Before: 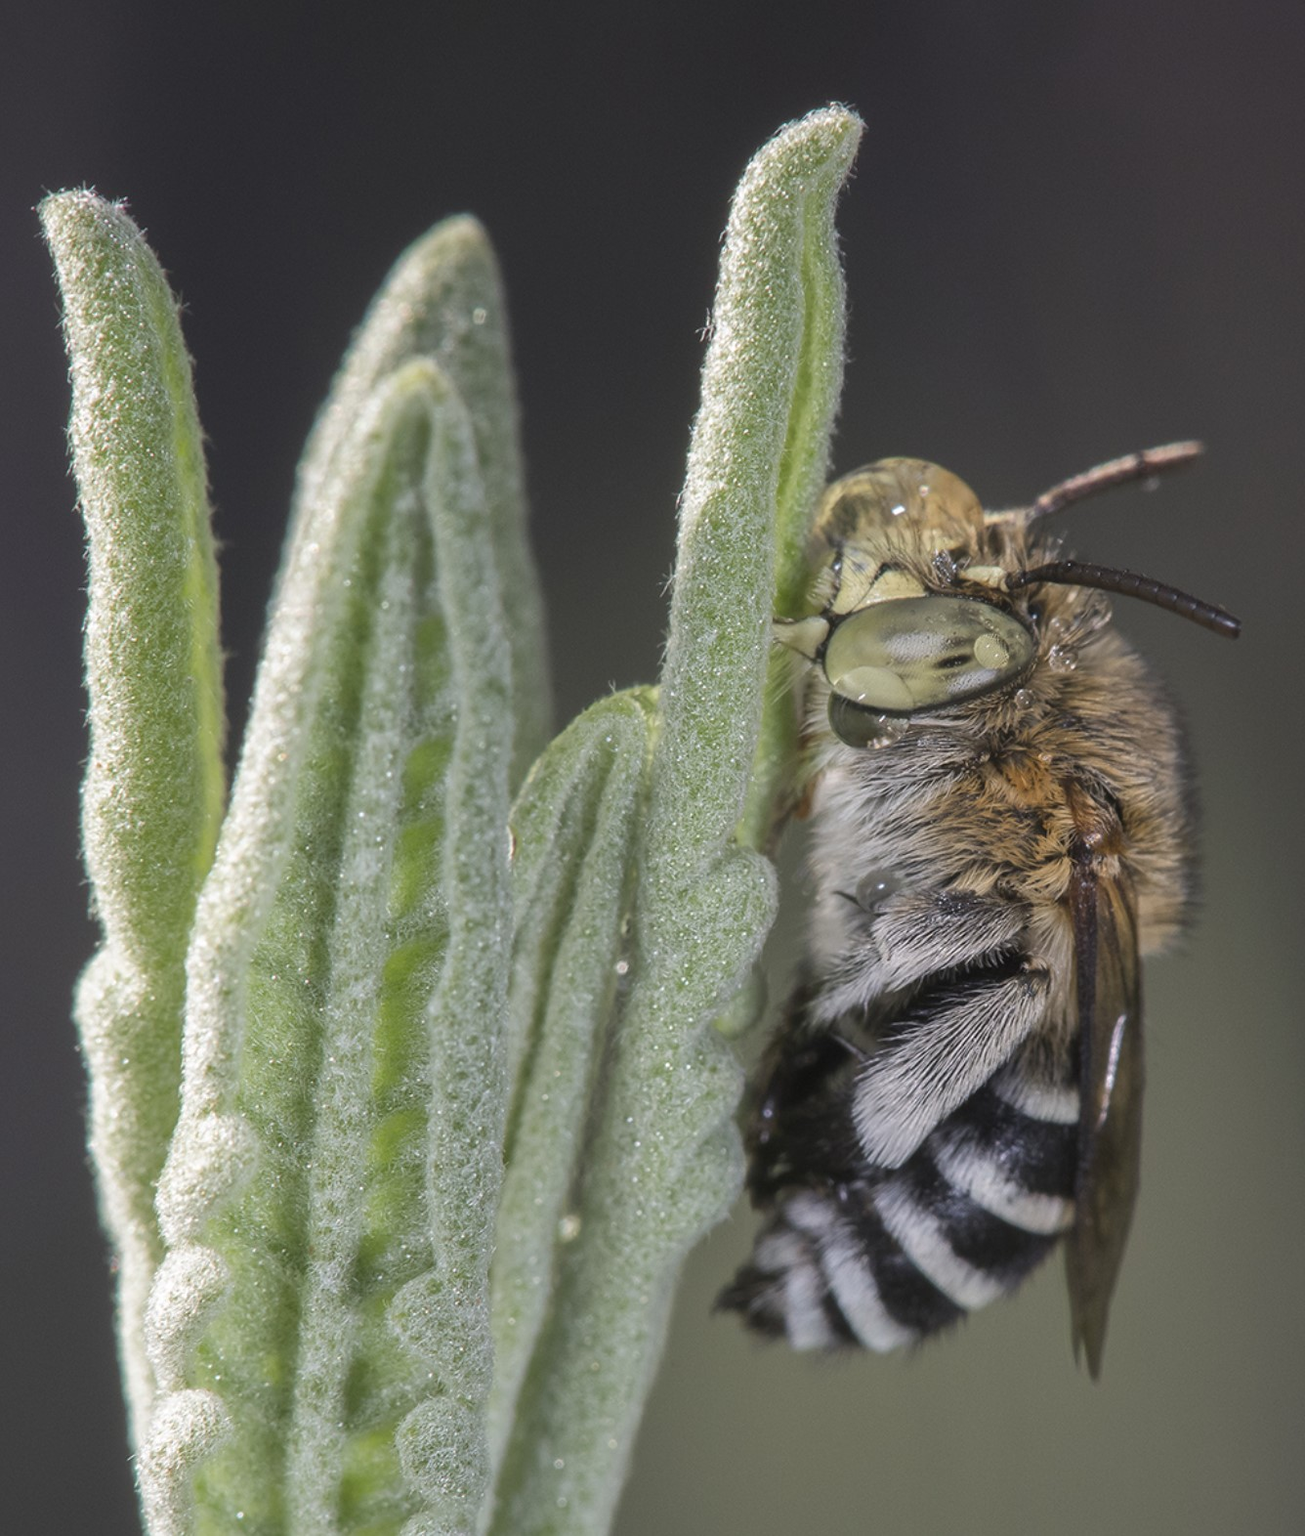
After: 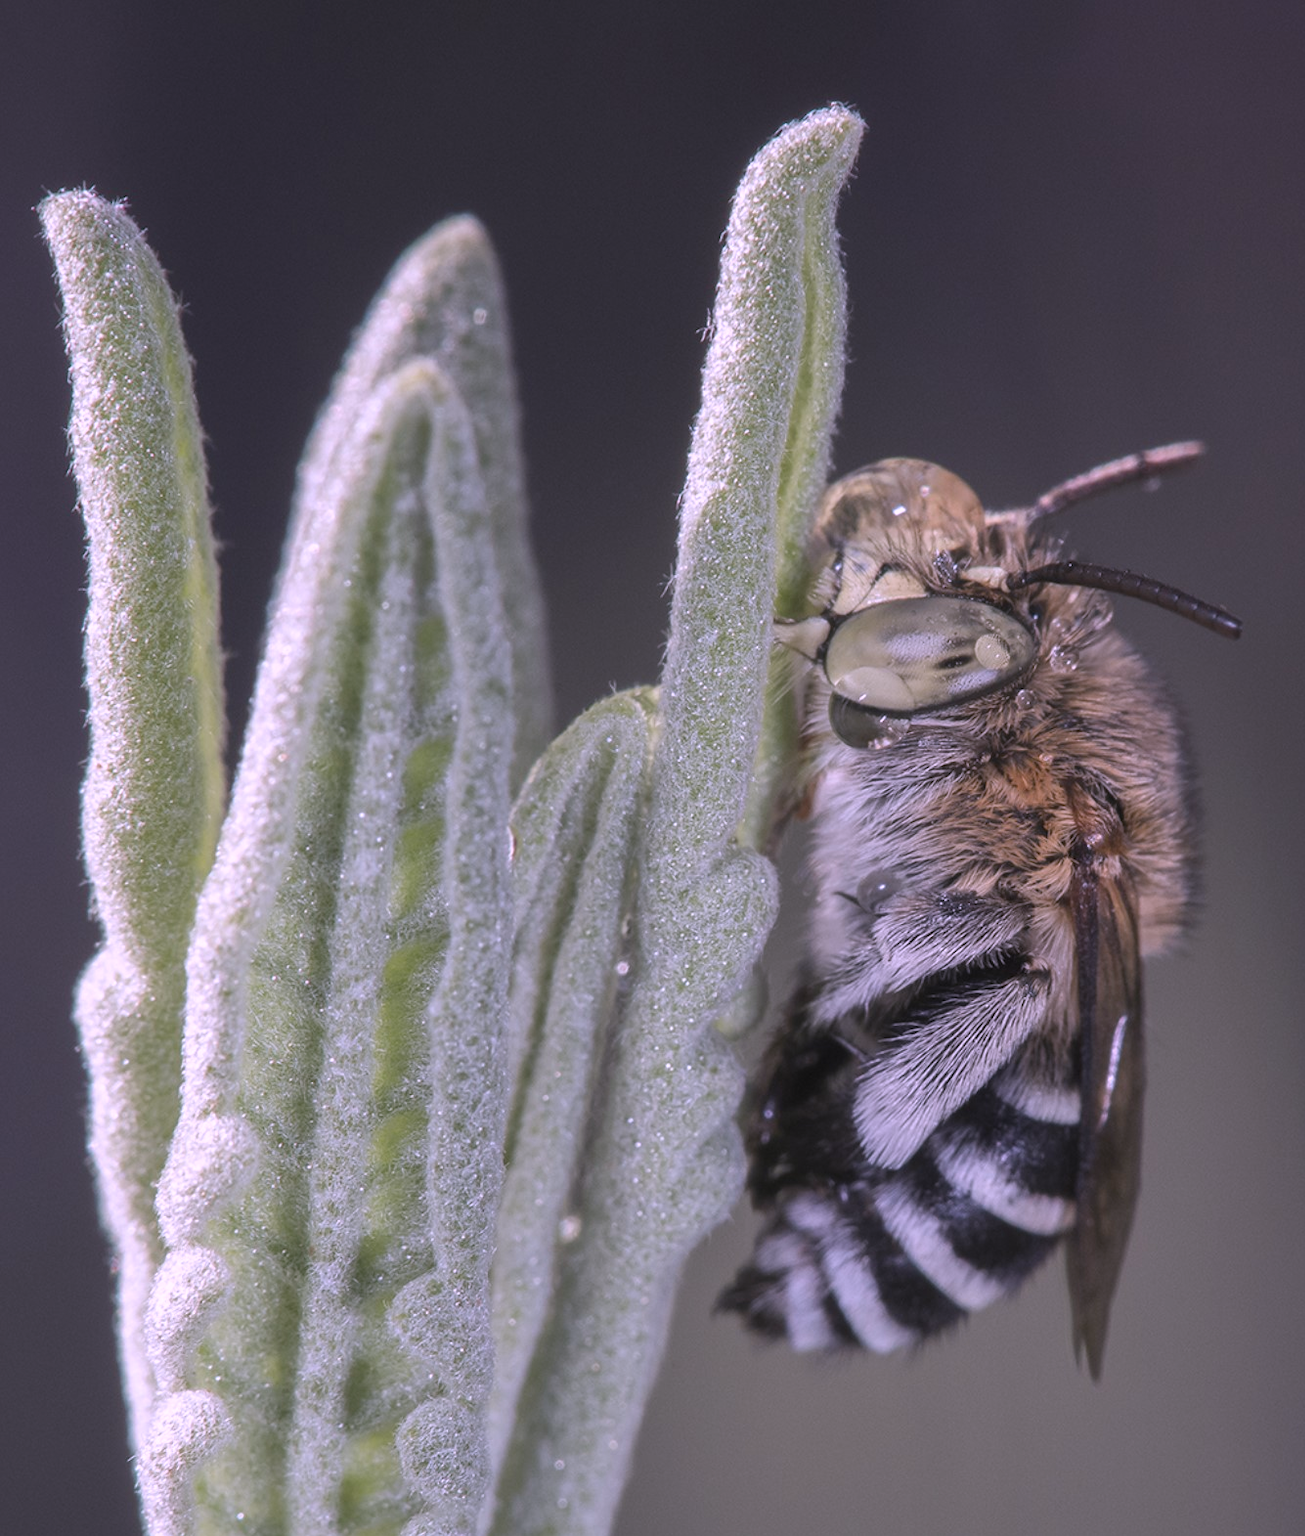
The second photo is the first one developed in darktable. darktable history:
color correction: highlights a* 15.03, highlights b* -25.07
